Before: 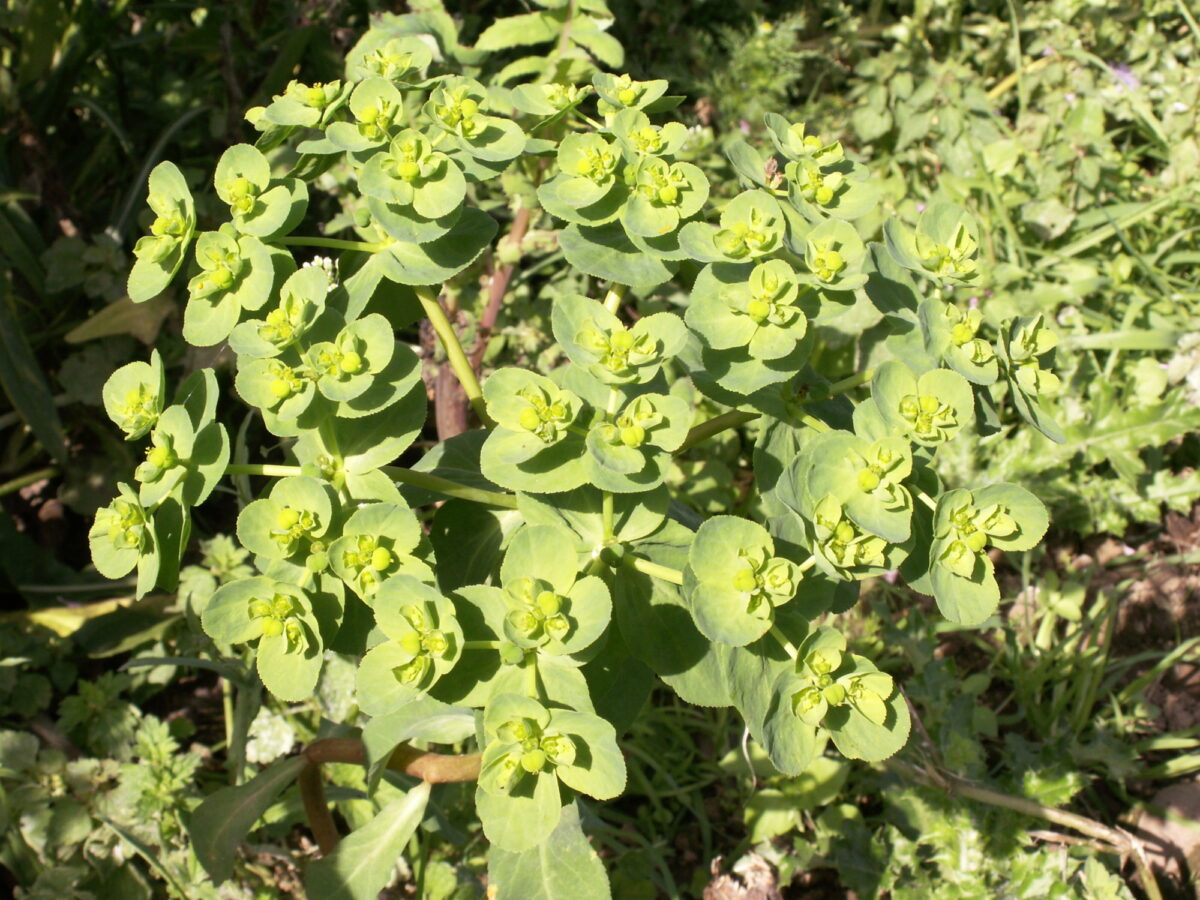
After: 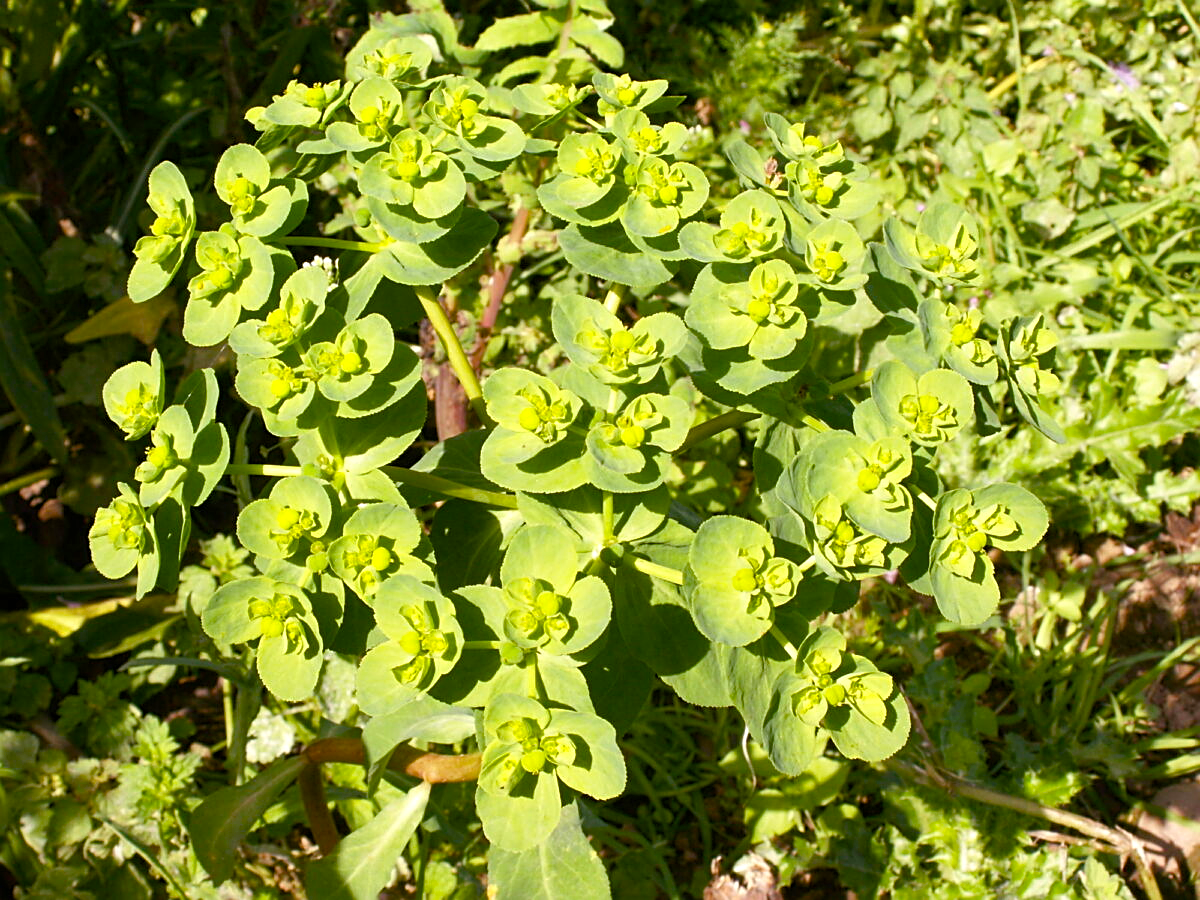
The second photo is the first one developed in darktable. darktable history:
color balance rgb: perceptual saturation grading › global saturation 45%, perceptual saturation grading › highlights -25%, perceptual saturation grading › shadows 50%, perceptual brilliance grading › global brilliance 3%, global vibrance 3%
sharpen: on, module defaults
